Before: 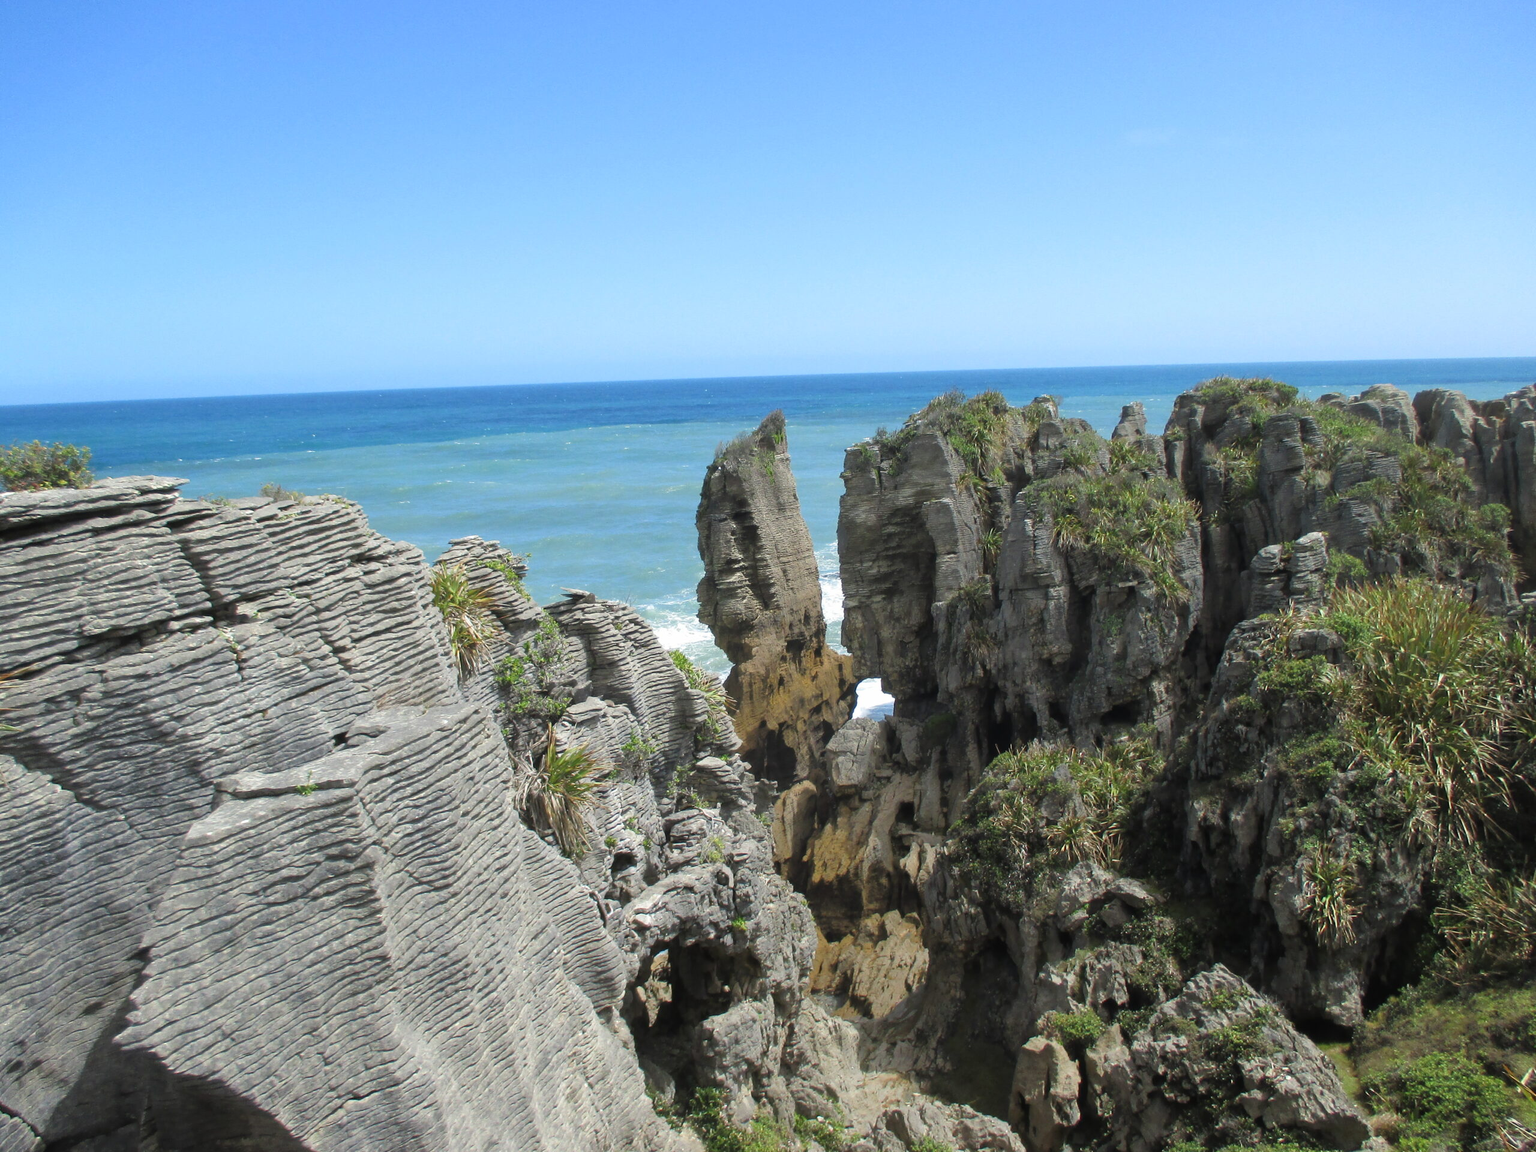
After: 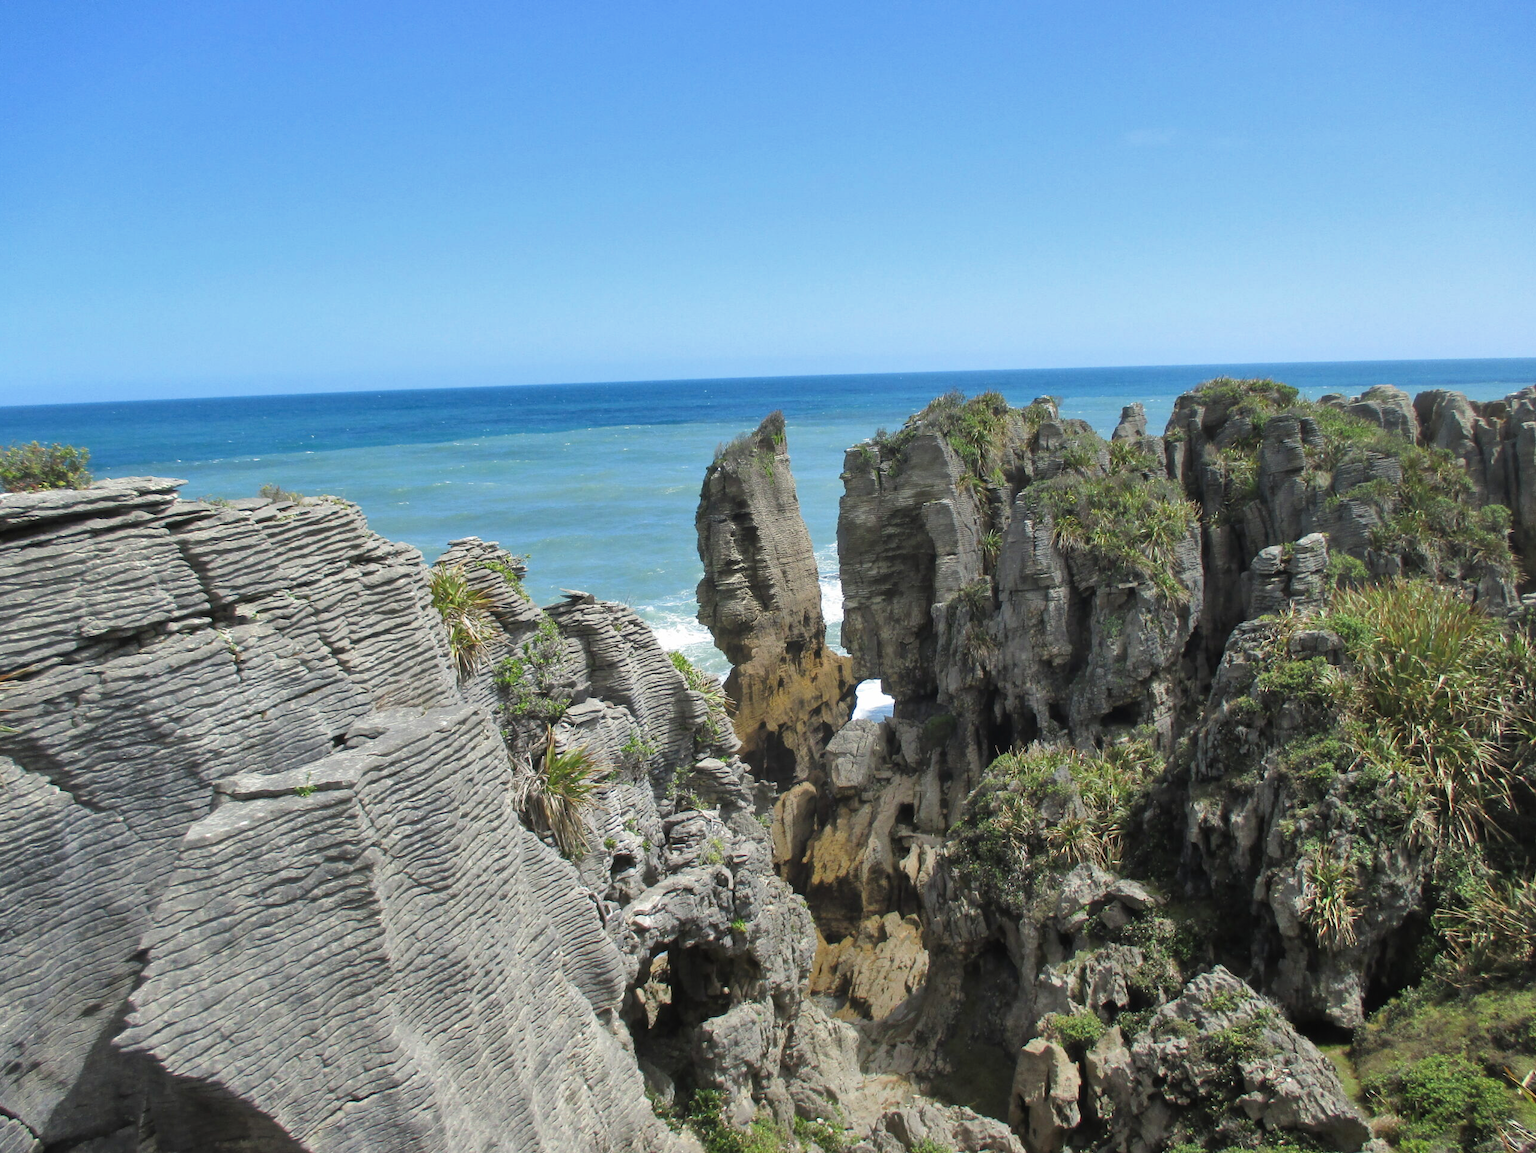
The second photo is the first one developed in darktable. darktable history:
crop and rotate: left 0.126%
shadows and highlights: low approximation 0.01, soften with gaussian
